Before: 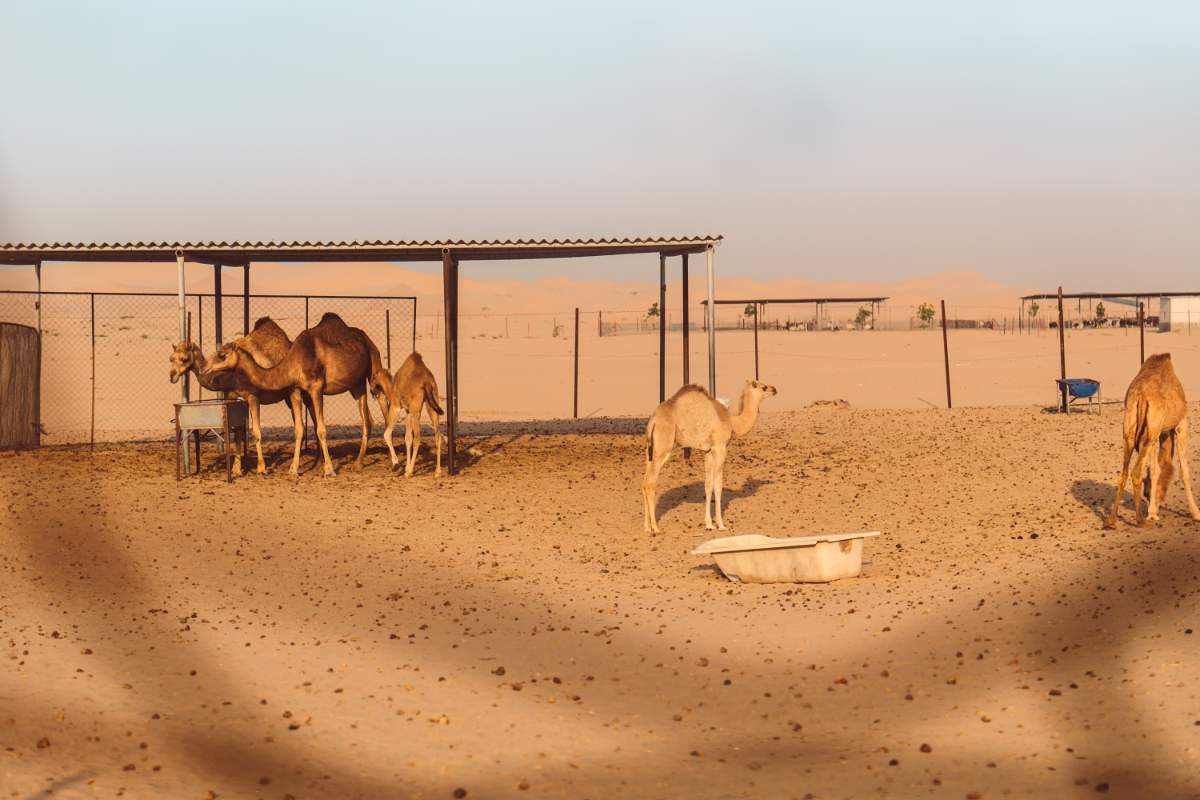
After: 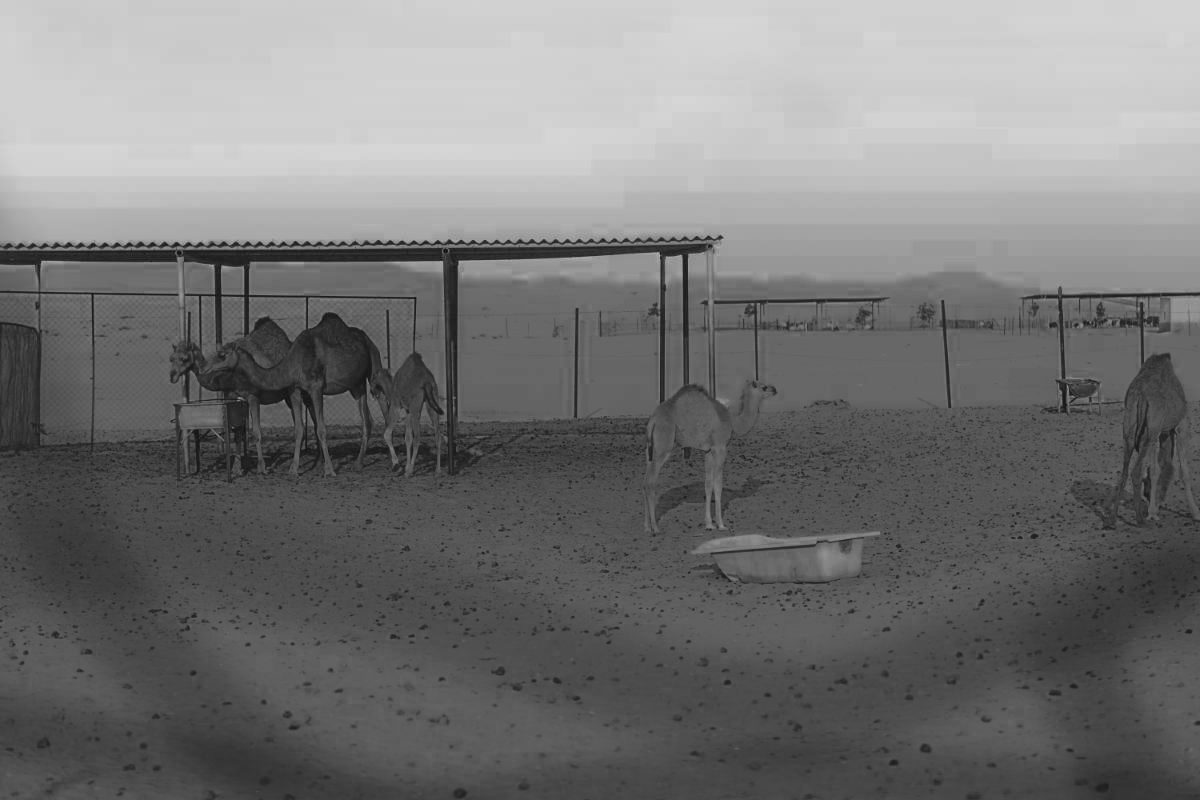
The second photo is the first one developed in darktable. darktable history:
color zones: curves: ch0 [(0.002, 0.429) (0.121, 0.212) (0.198, 0.113) (0.276, 0.344) (0.331, 0.541) (0.41, 0.56) (0.482, 0.289) (0.619, 0.227) (0.721, 0.18) (0.821, 0.435) (0.928, 0.555) (1, 0.587)]; ch1 [(0, 0) (0.143, 0) (0.286, 0) (0.429, 0) (0.571, 0) (0.714, 0) (0.857, 0)]
